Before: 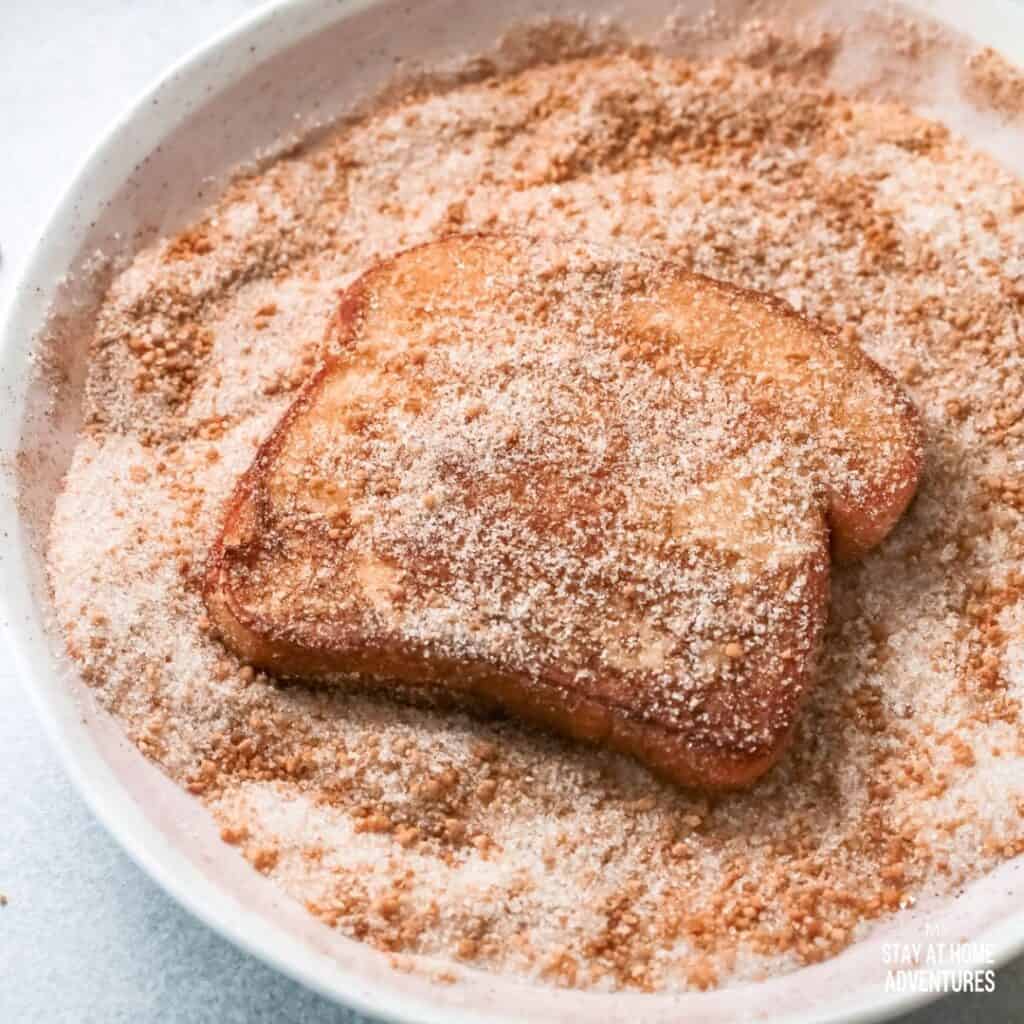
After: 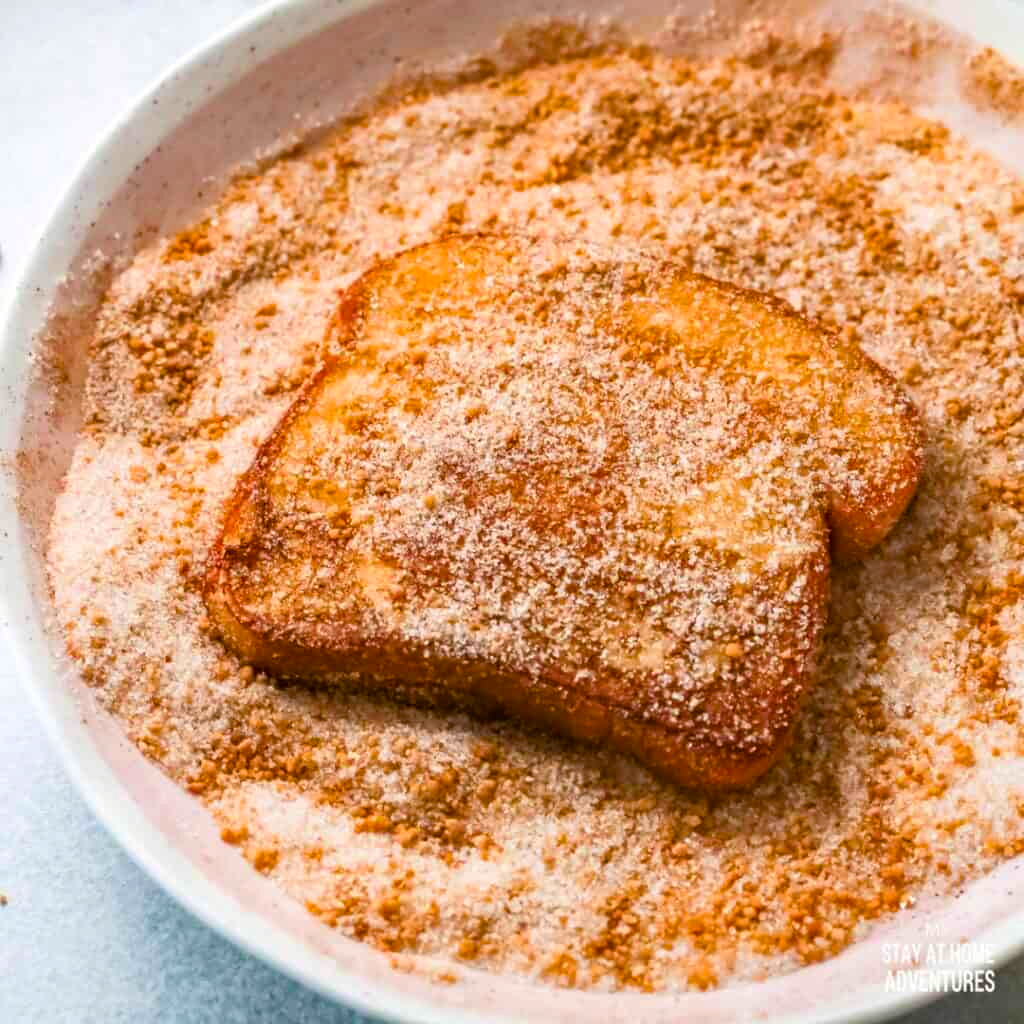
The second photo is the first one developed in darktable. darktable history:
color balance rgb: linear chroma grading › global chroma 15%, perceptual saturation grading › global saturation 30%
haze removal: compatibility mode true, adaptive false
